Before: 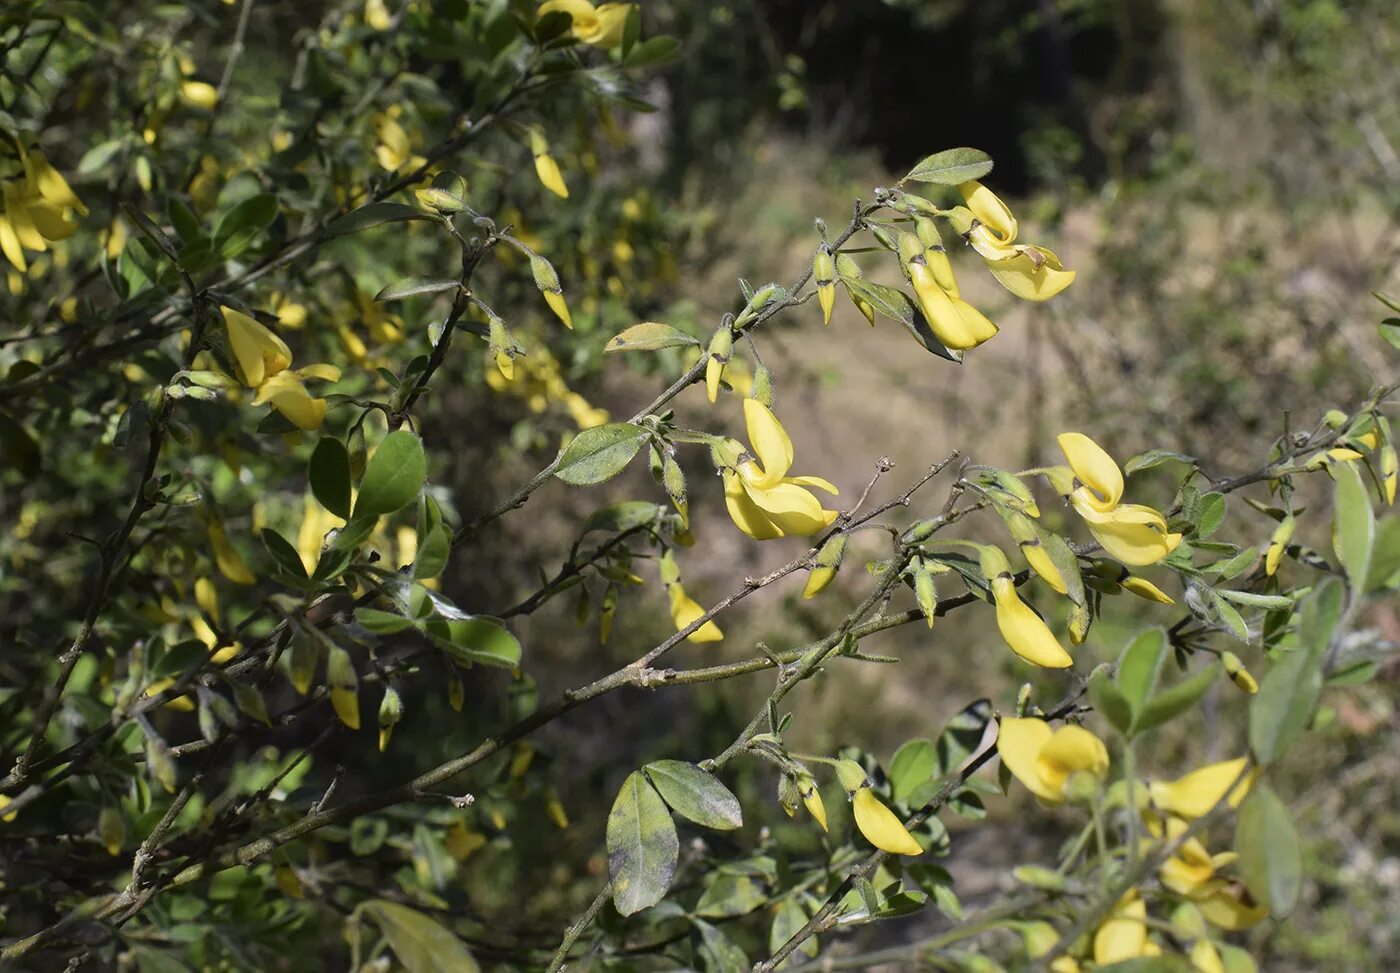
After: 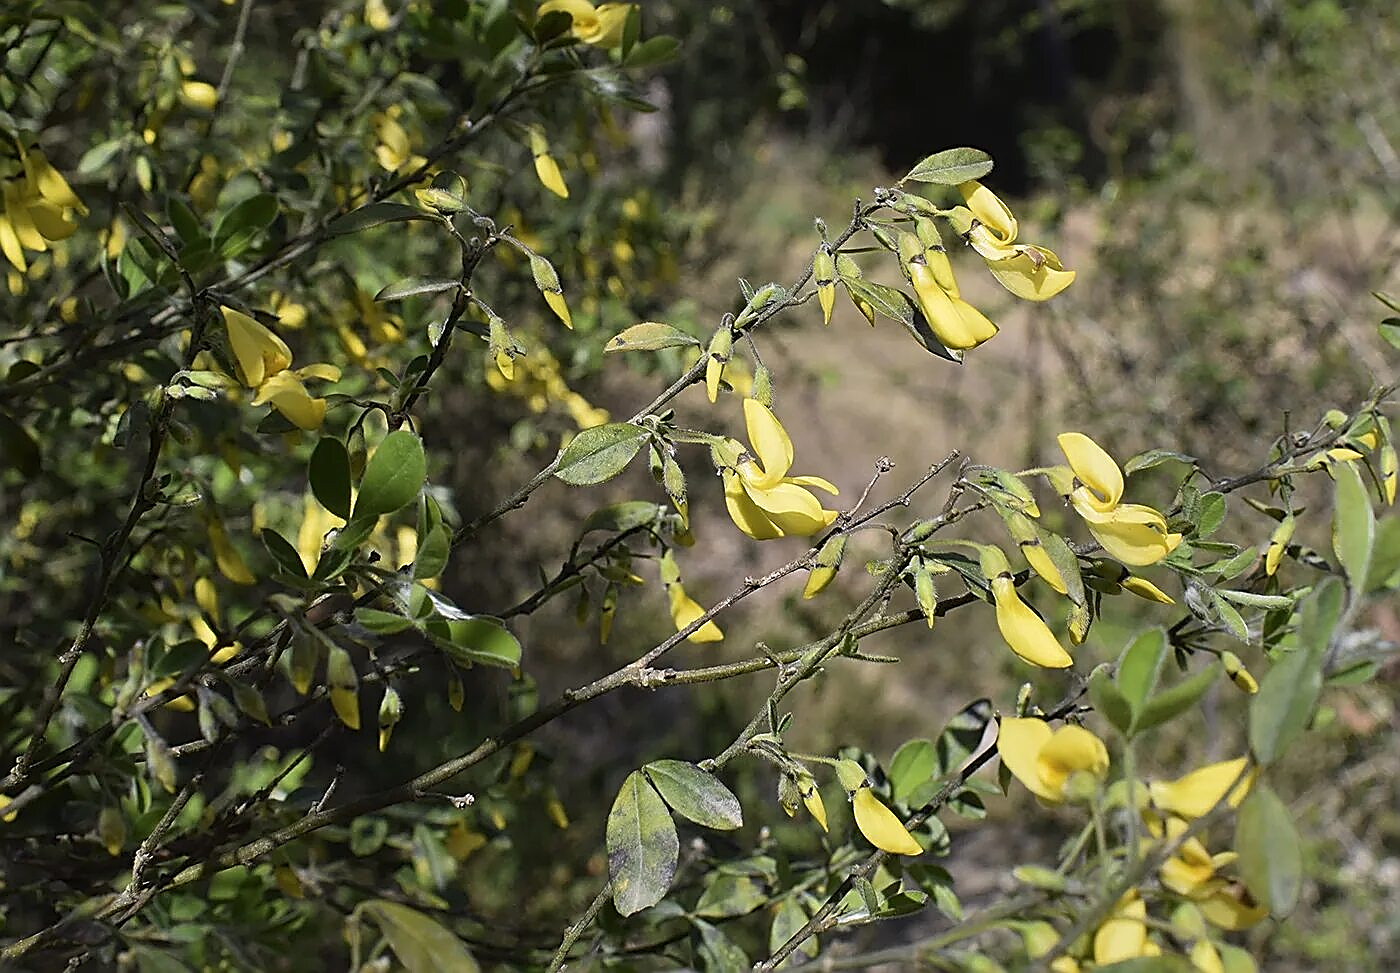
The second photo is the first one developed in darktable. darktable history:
sharpen: radius 1.647, amount 1.286
